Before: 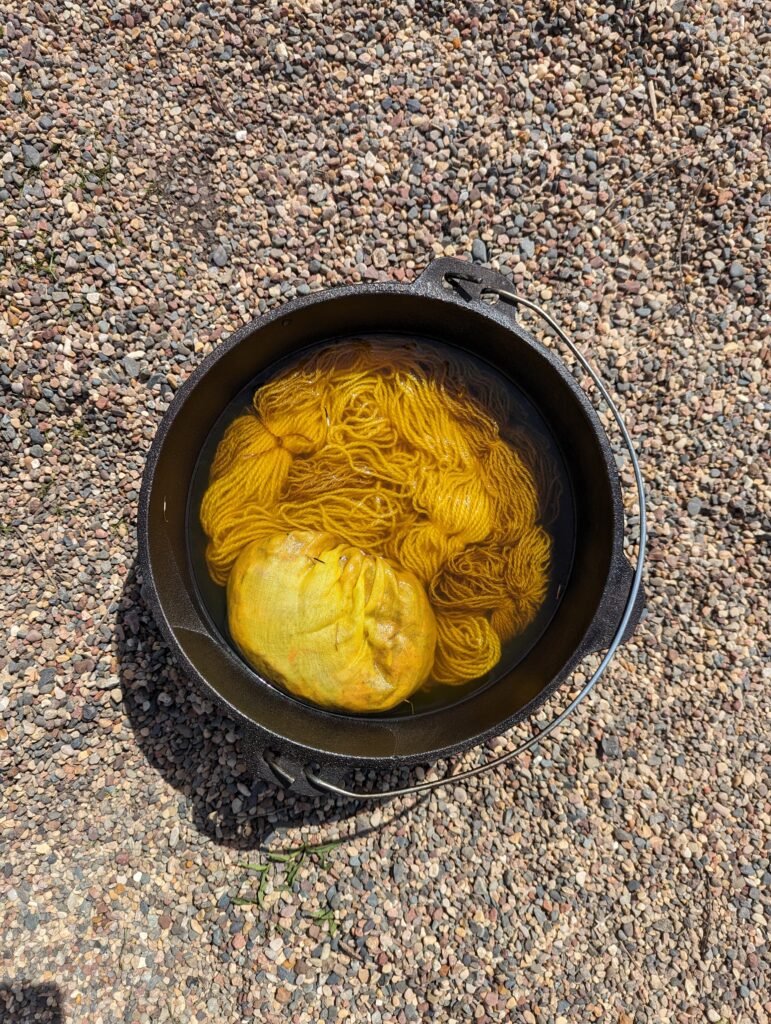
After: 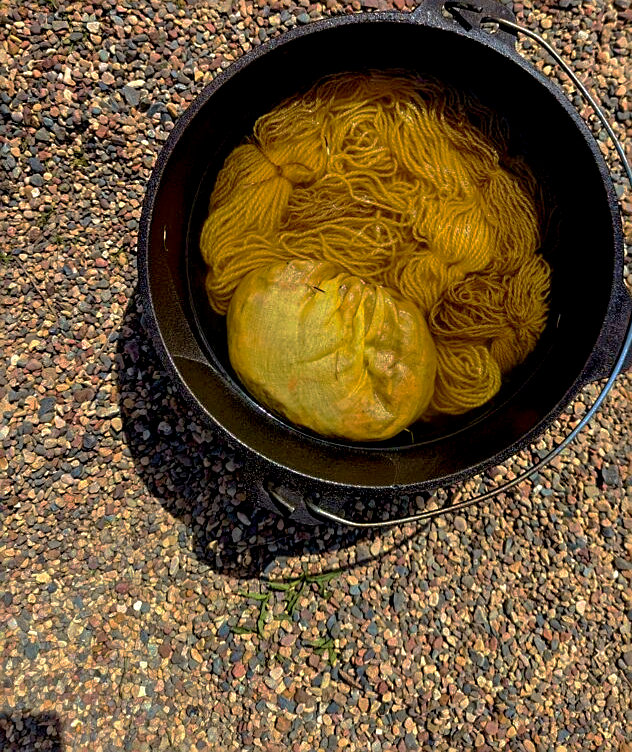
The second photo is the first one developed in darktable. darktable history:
contrast brightness saturation: contrast 0.097, brightness 0.038, saturation 0.09
base curve: curves: ch0 [(0, 0) (0.841, 0.609) (1, 1)], preserve colors none
exposure: black level correction 0.016, exposure -0.01 EV, compensate highlight preservation false
sharpen: on, module defaults
crop: top 26.472%, right 18.025%
velvia: strength 67.56%, mid-tones bias 0.971
